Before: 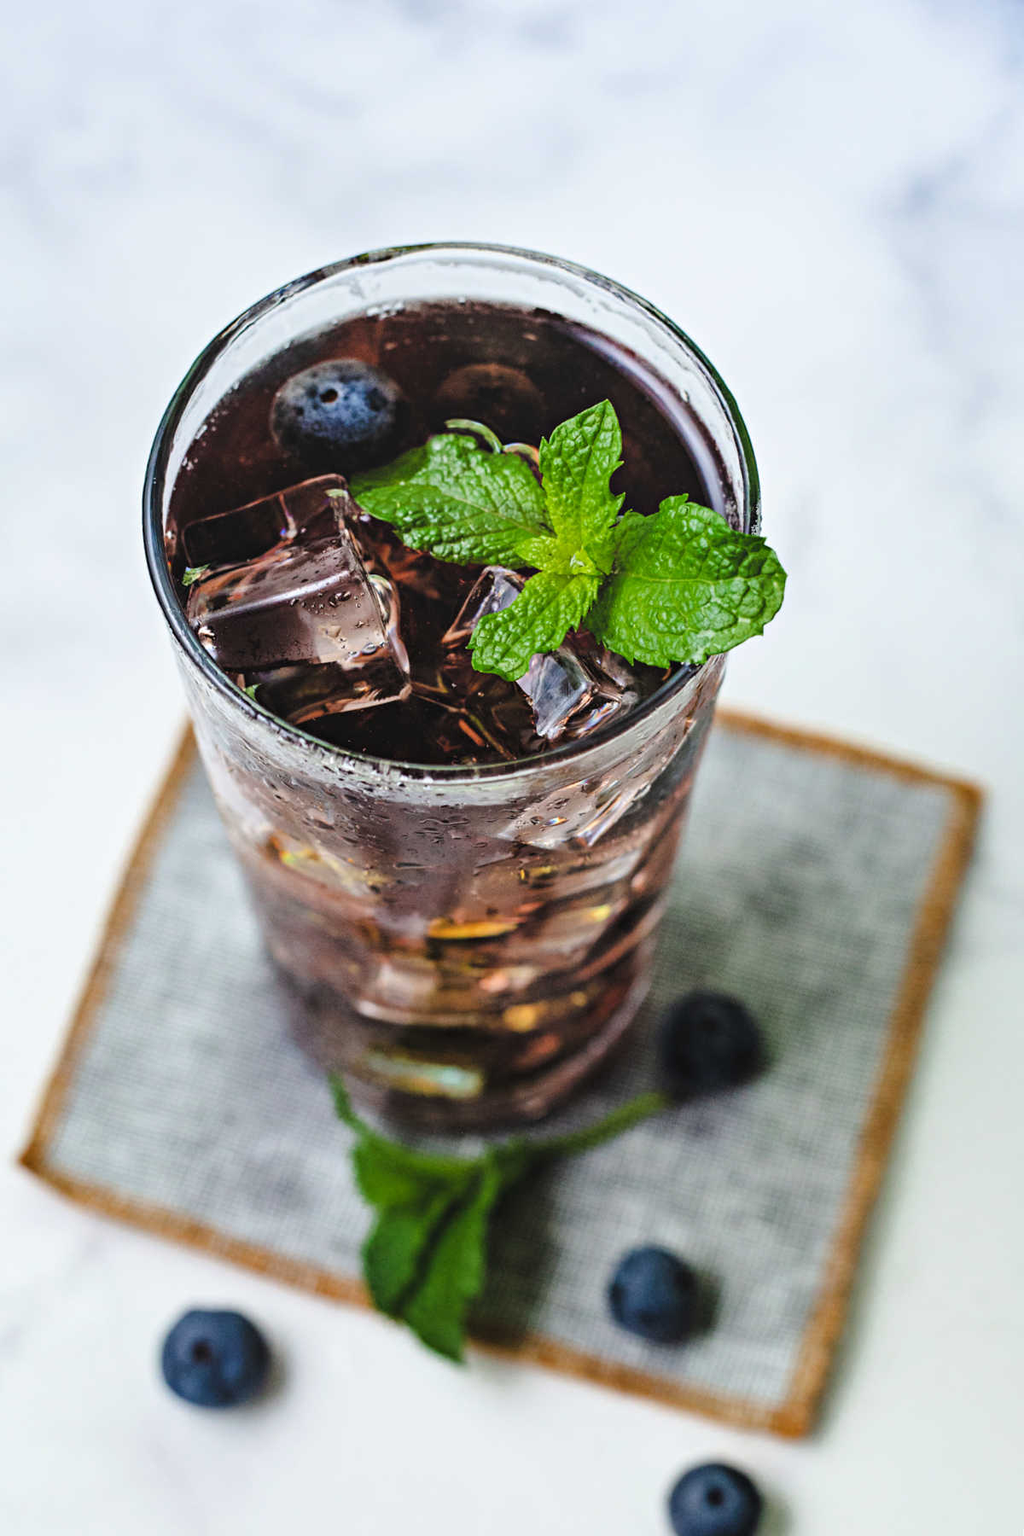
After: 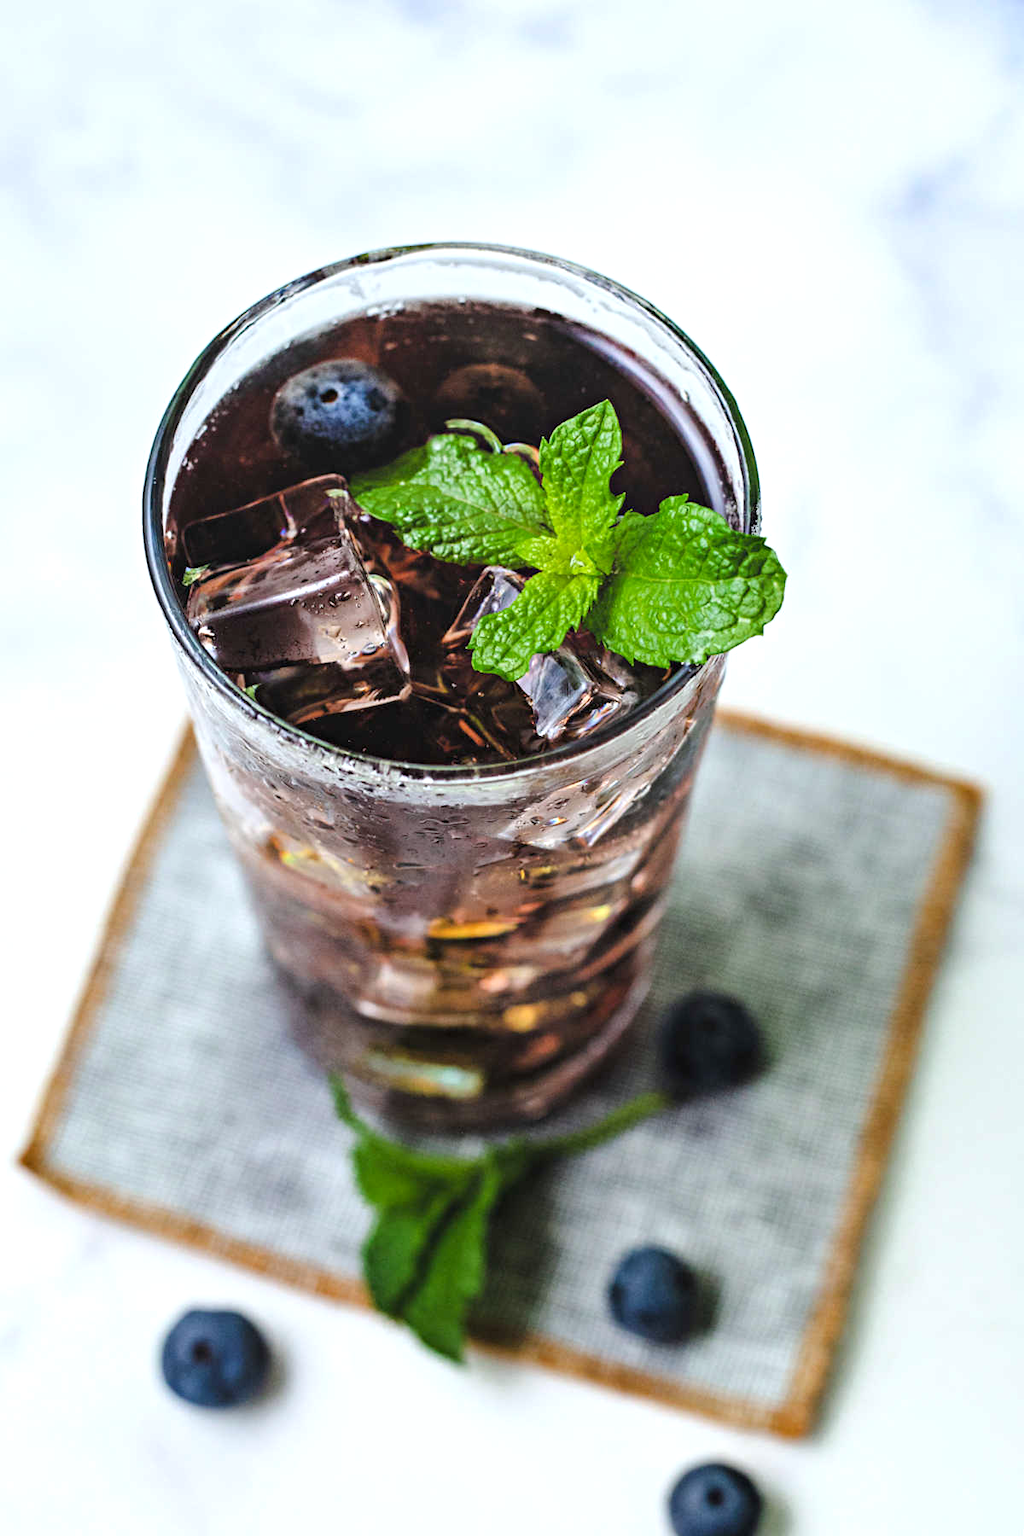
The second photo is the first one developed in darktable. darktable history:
exposure: black level correction 0.001, exposure 0.3 EV, compensate highlight preservation false
white balance: red 0.982, blue 1.018
